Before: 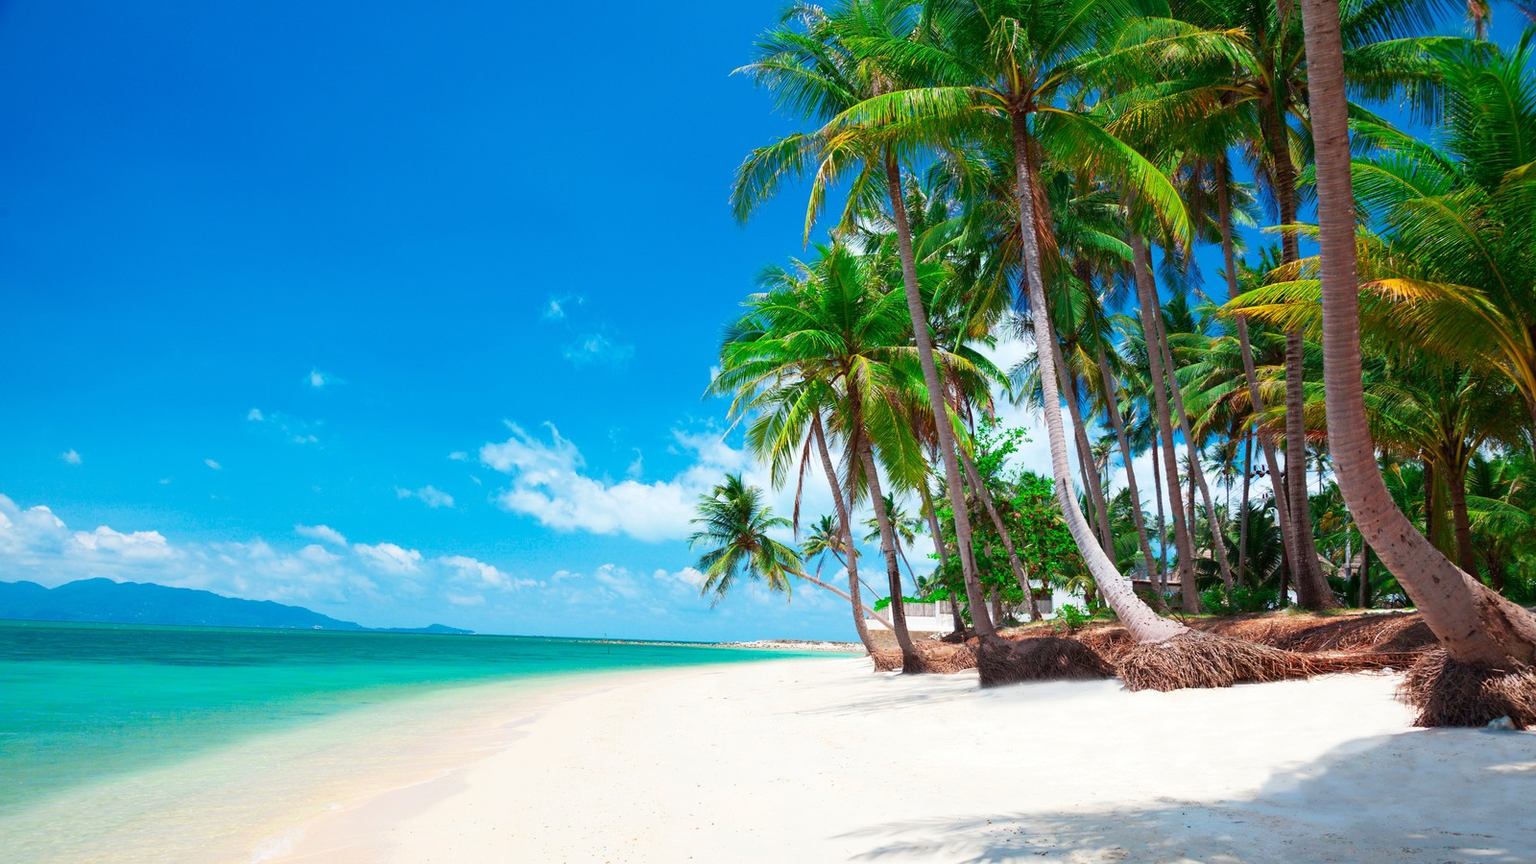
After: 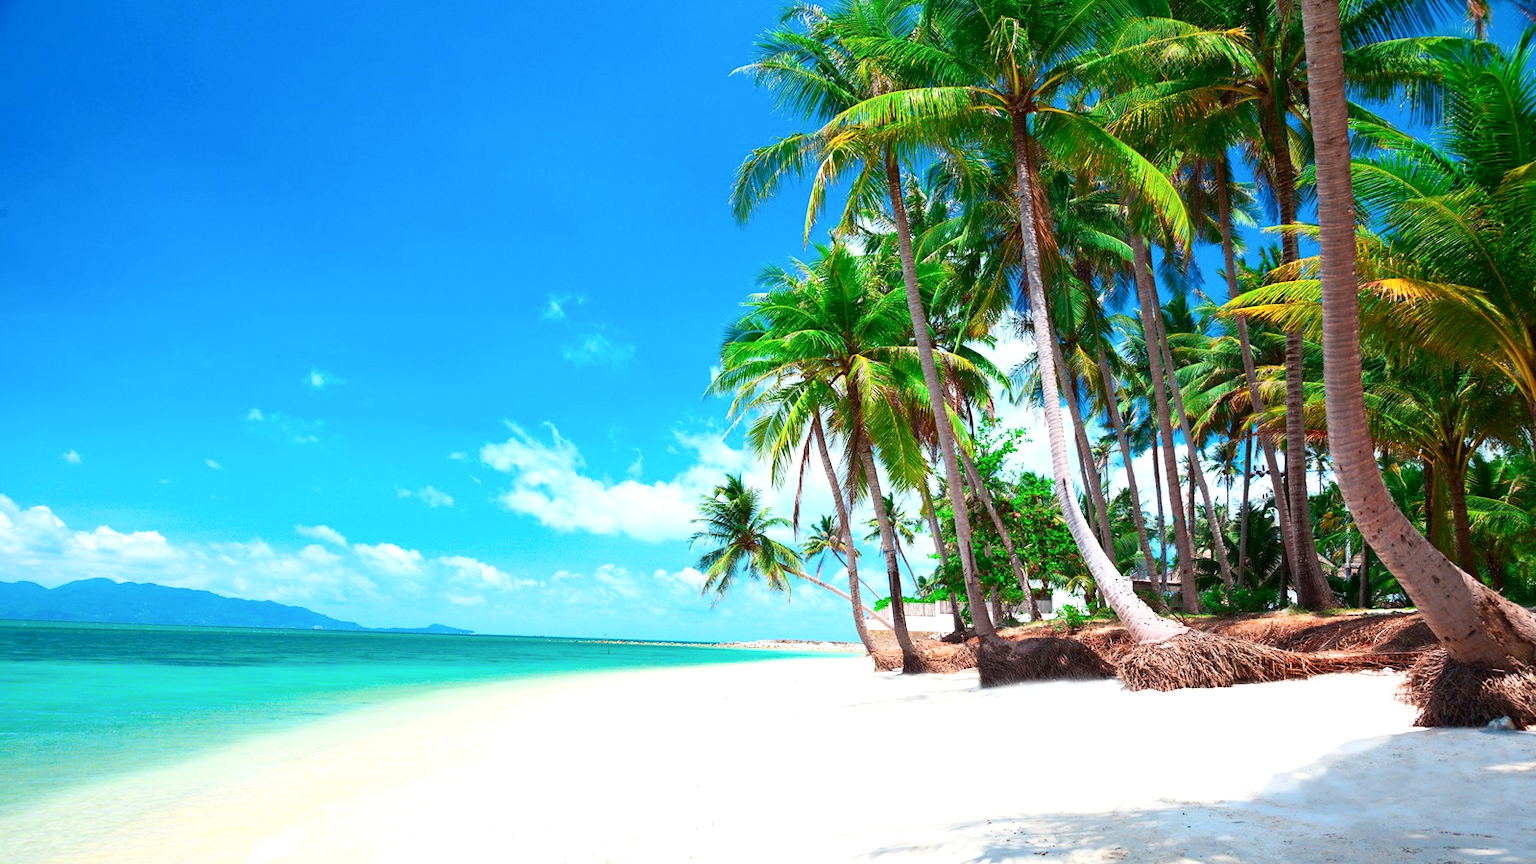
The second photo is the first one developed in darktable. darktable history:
contrast brightness saturation: contrast 0.143
exposure: exposure 0.45 EV, compensate highlight preservation false
